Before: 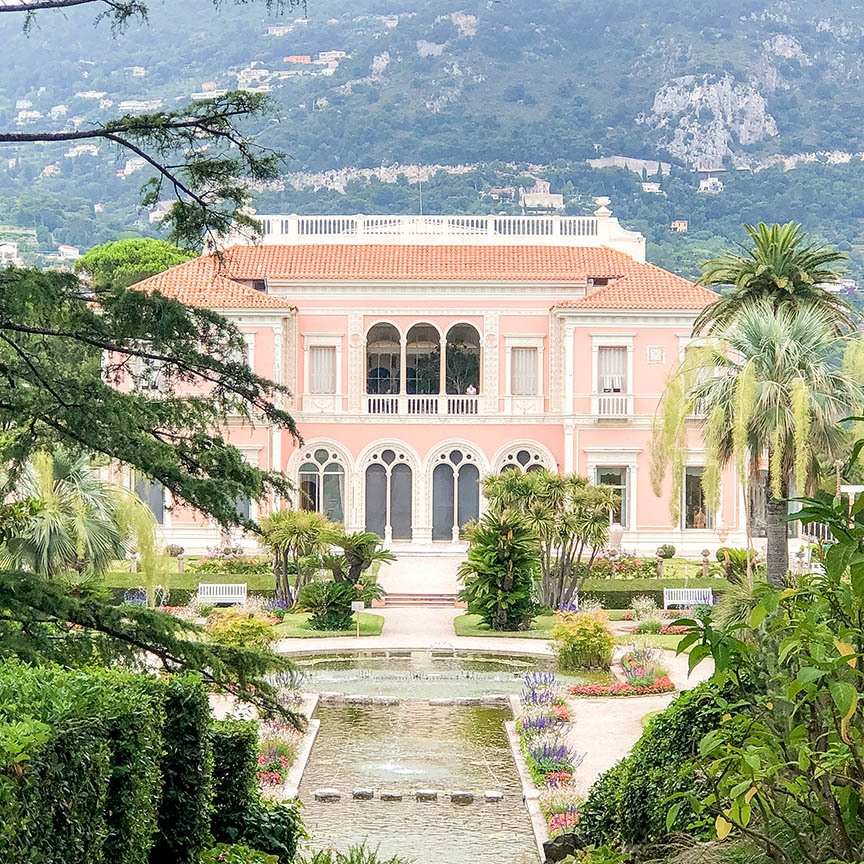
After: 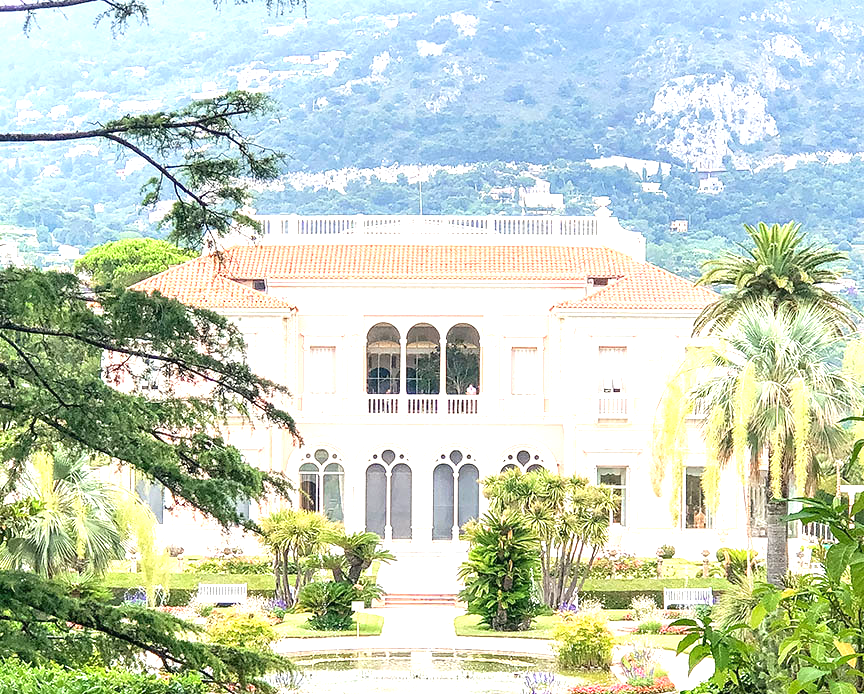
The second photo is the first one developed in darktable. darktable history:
crop: bottom 19.644%
exposure: black level correction 0, exposure 0.953 EV, compensate exposure bias true, compensate highlight preservation false
